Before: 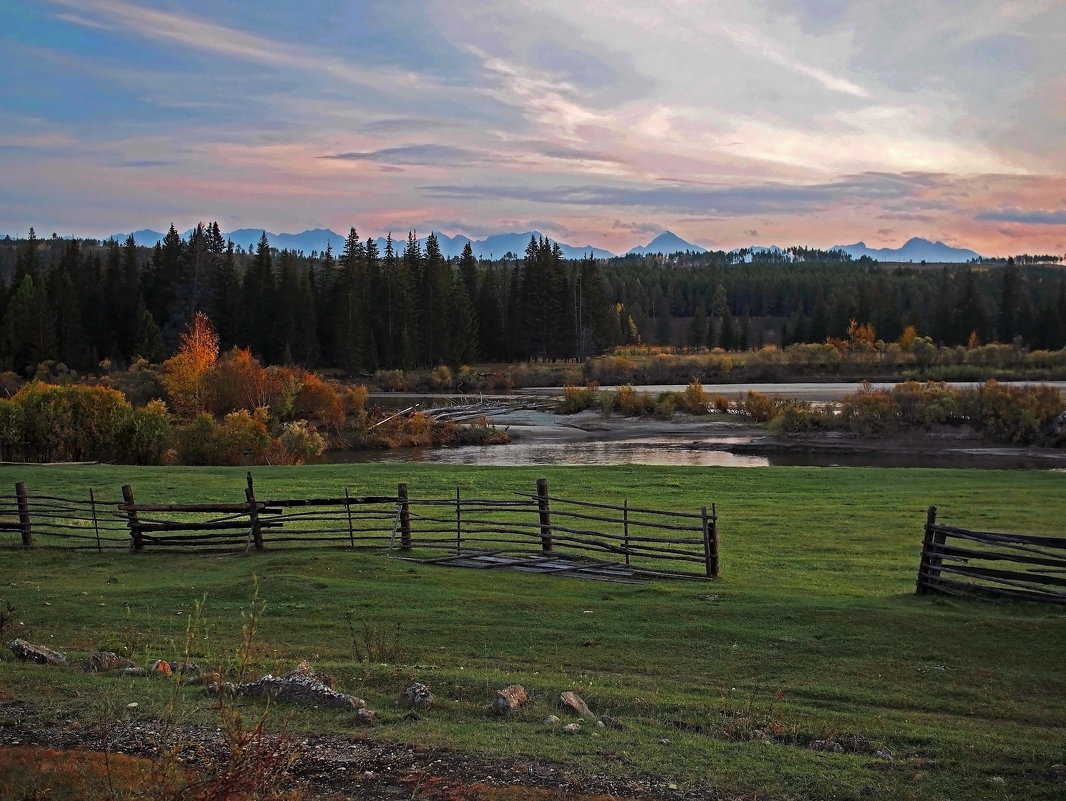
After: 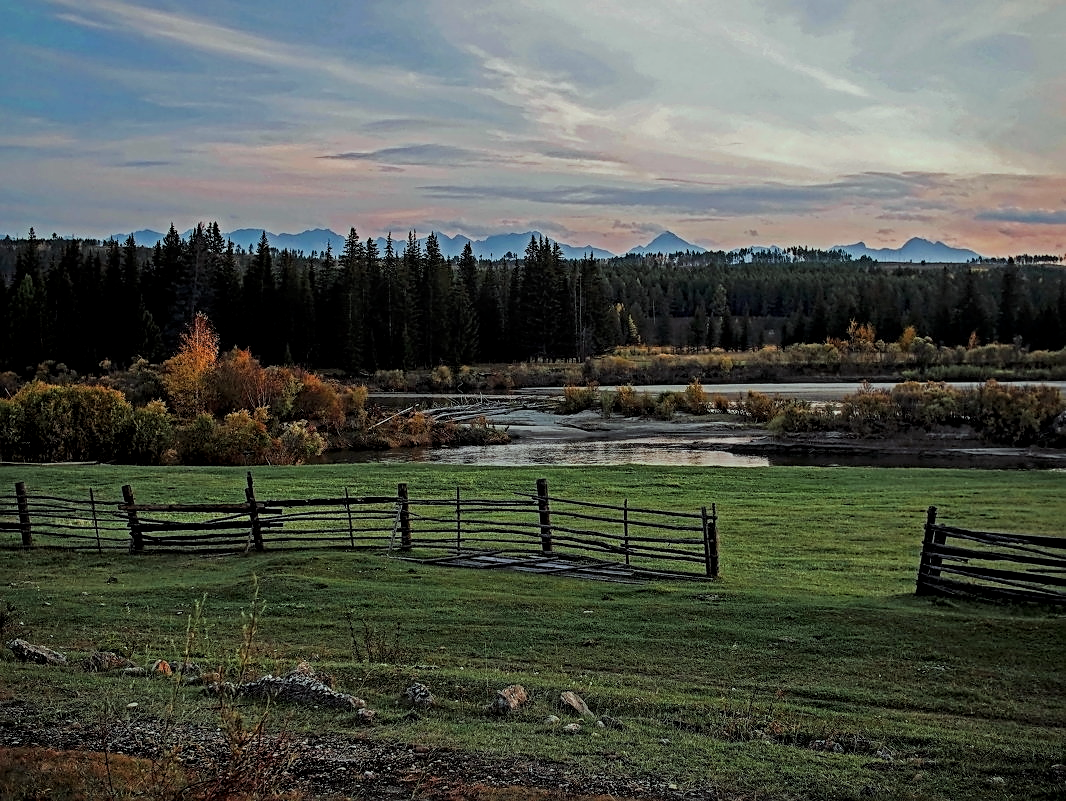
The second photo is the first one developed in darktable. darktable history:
sharpen: on, module defaults
filmic rgb: black relative exposure -7.65 EV, white relative exposure 4.56 EV, hardness 3.61
local contrast: detail 130%
contrast brightness saturation: saturation -0.069
color correction: highlights a* -6.71, highlights b* 0.58
